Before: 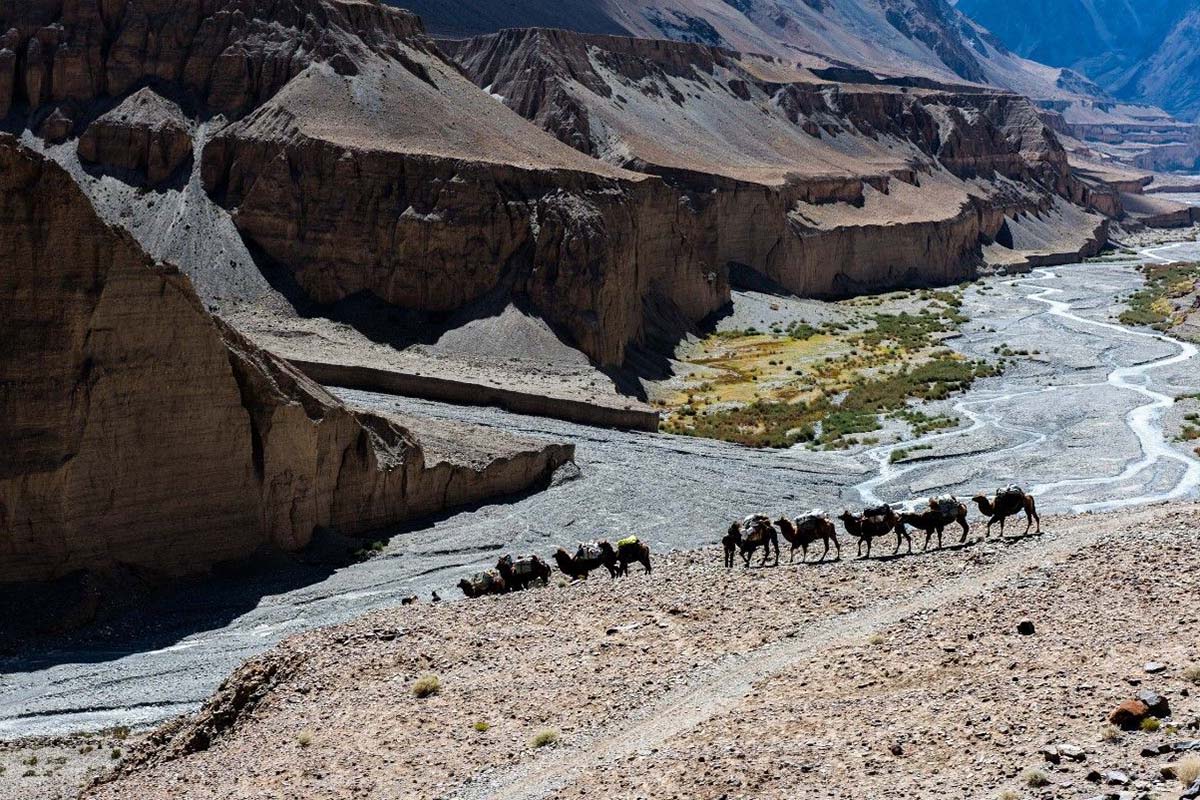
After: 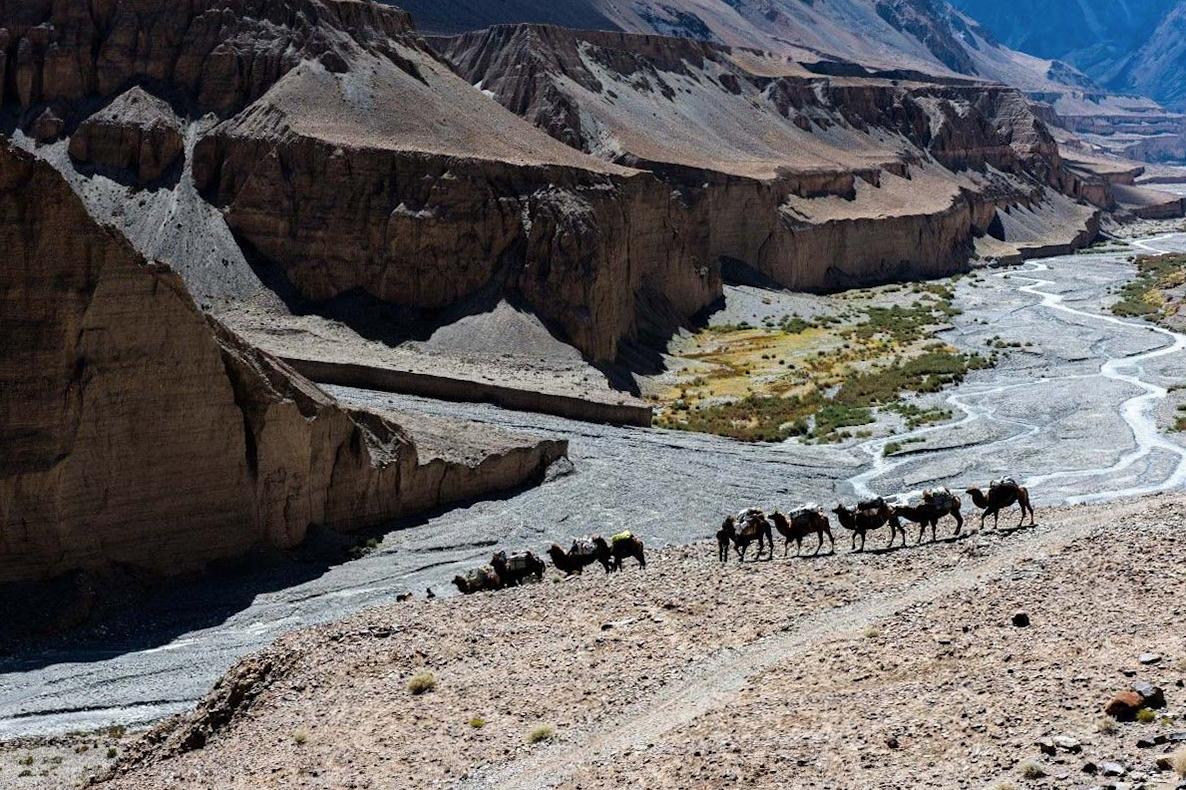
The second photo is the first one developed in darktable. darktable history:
contrast brightness saturation: saturation -0.04
rotate and perspective: rotation -0.45°, automatic cropping original format, crop left 0.008, crop right 0.992, crop top 0.012, crop bottom 0.988
